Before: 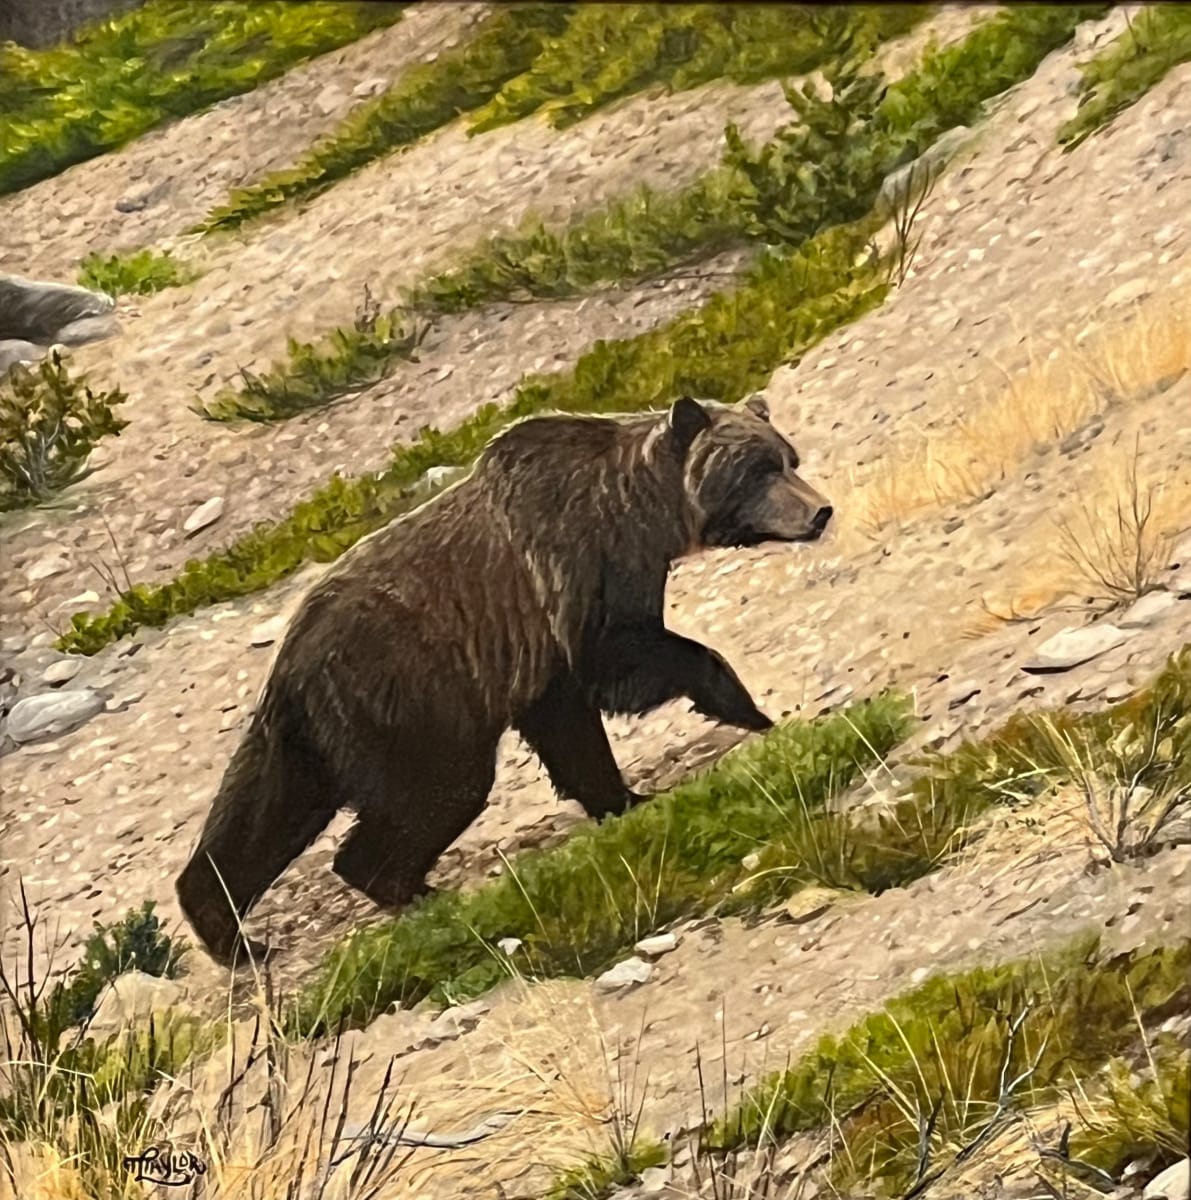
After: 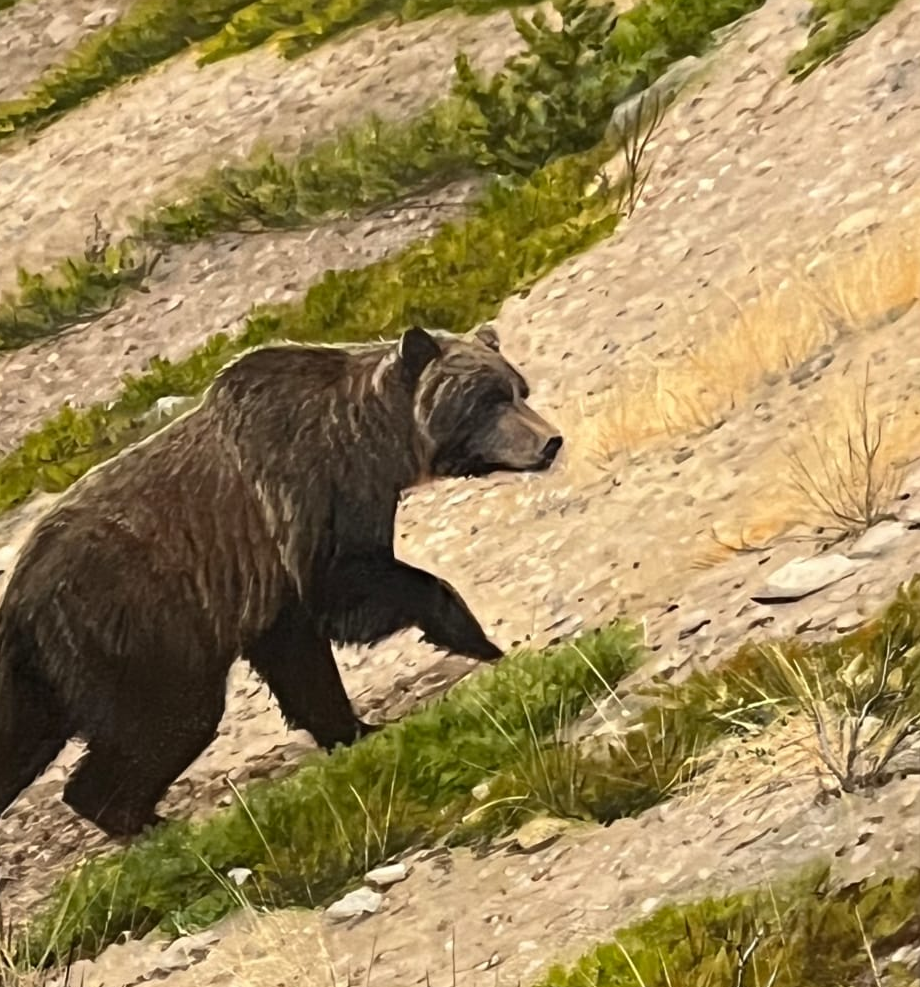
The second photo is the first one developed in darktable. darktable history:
crop: left 22.735%, top 5.874%, bottom 11.795%
